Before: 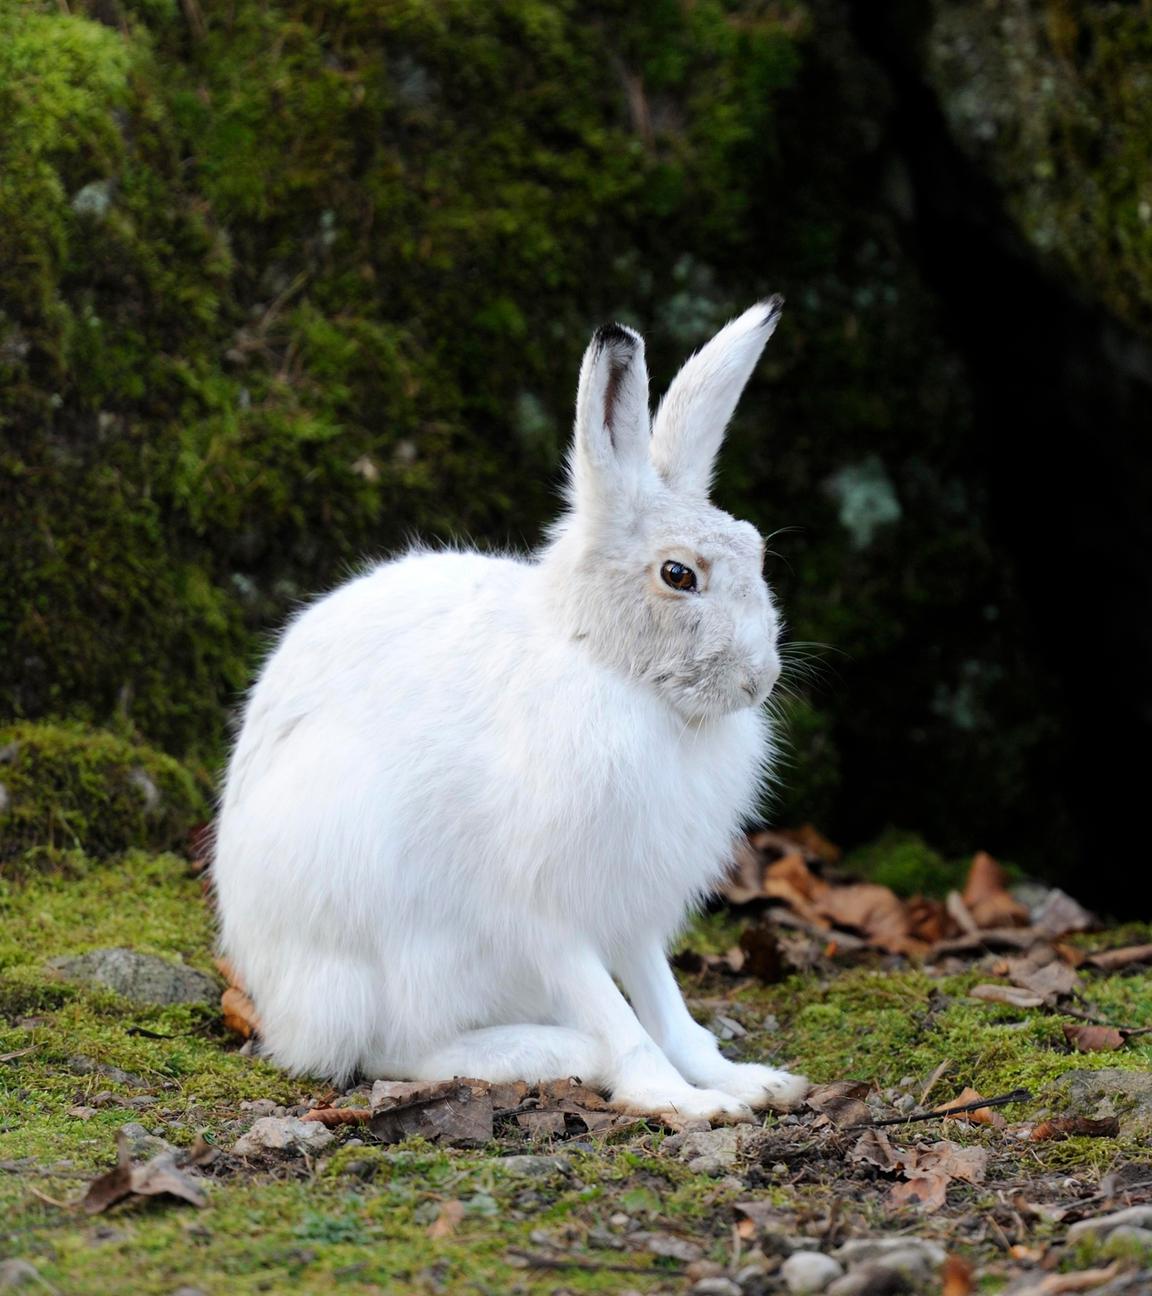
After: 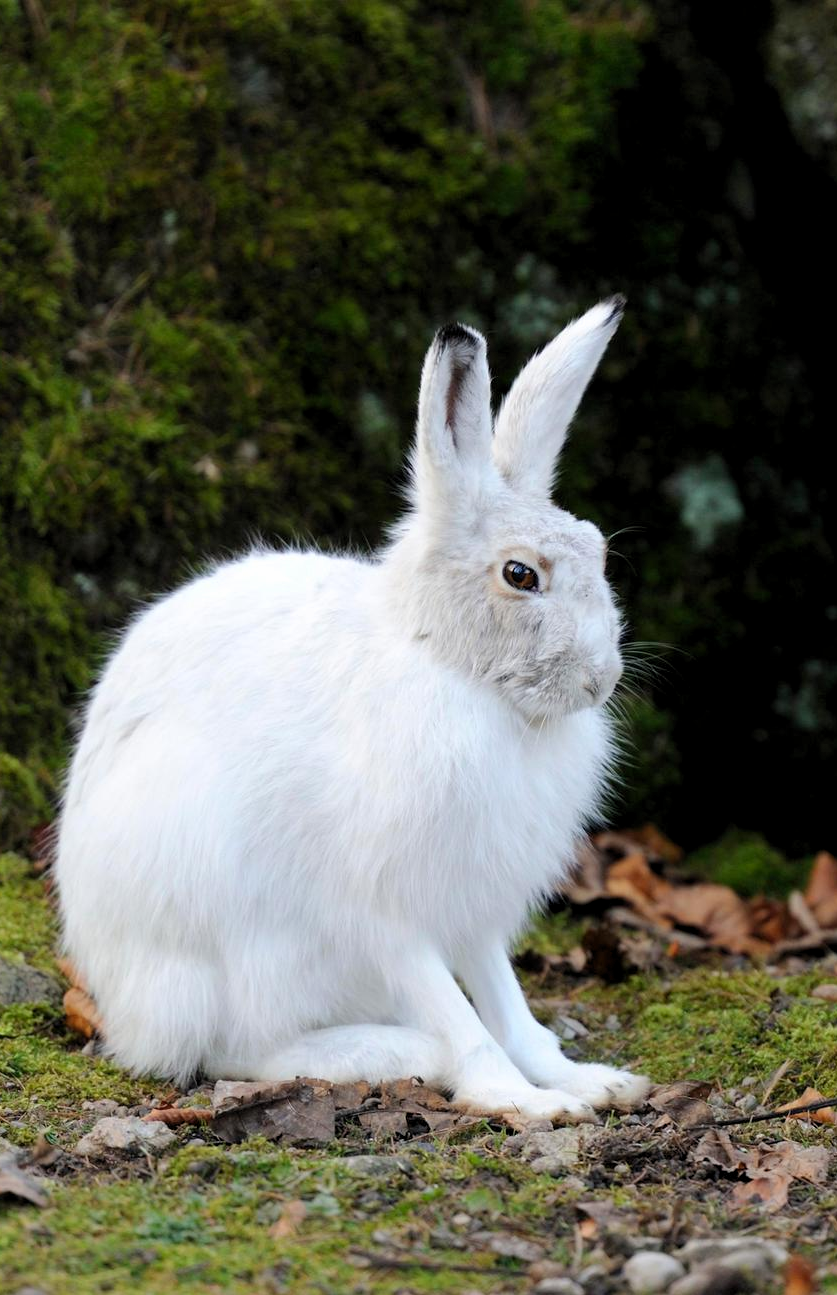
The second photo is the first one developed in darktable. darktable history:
base curve: curves: ch0 [(0, 0) (0.989, 0.992)], preserve colors none
crop: left 13.787%, top 0%, right 13.486%
levels: levels [0.018, 0.493, 1]
